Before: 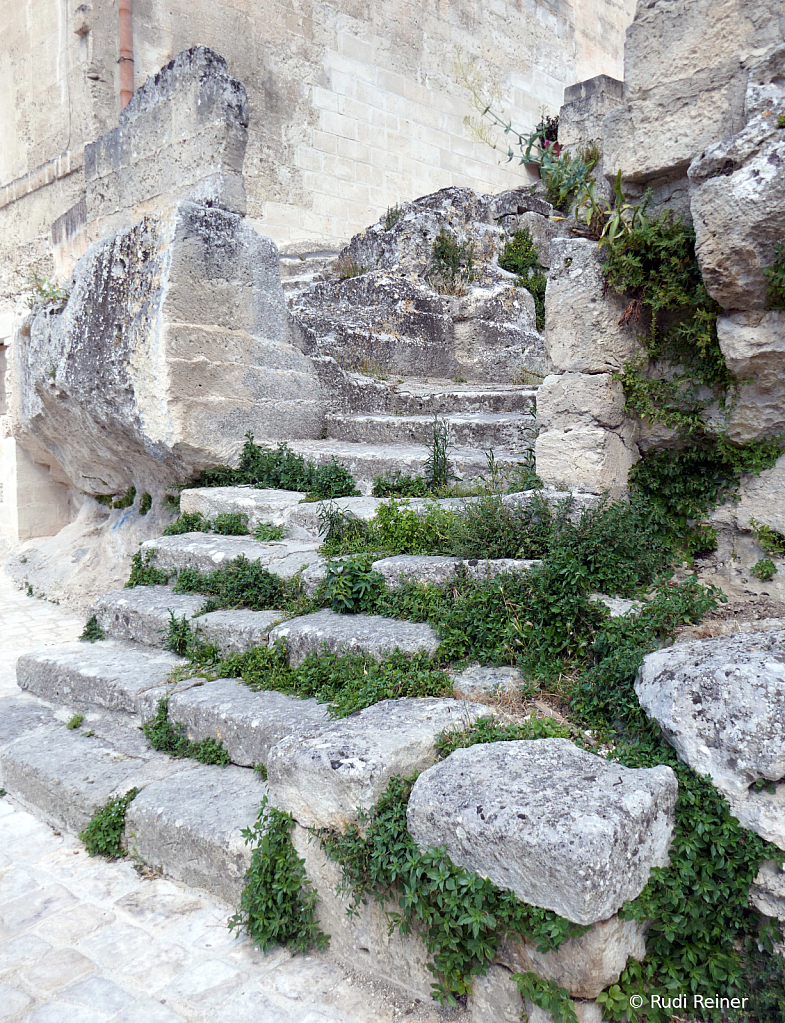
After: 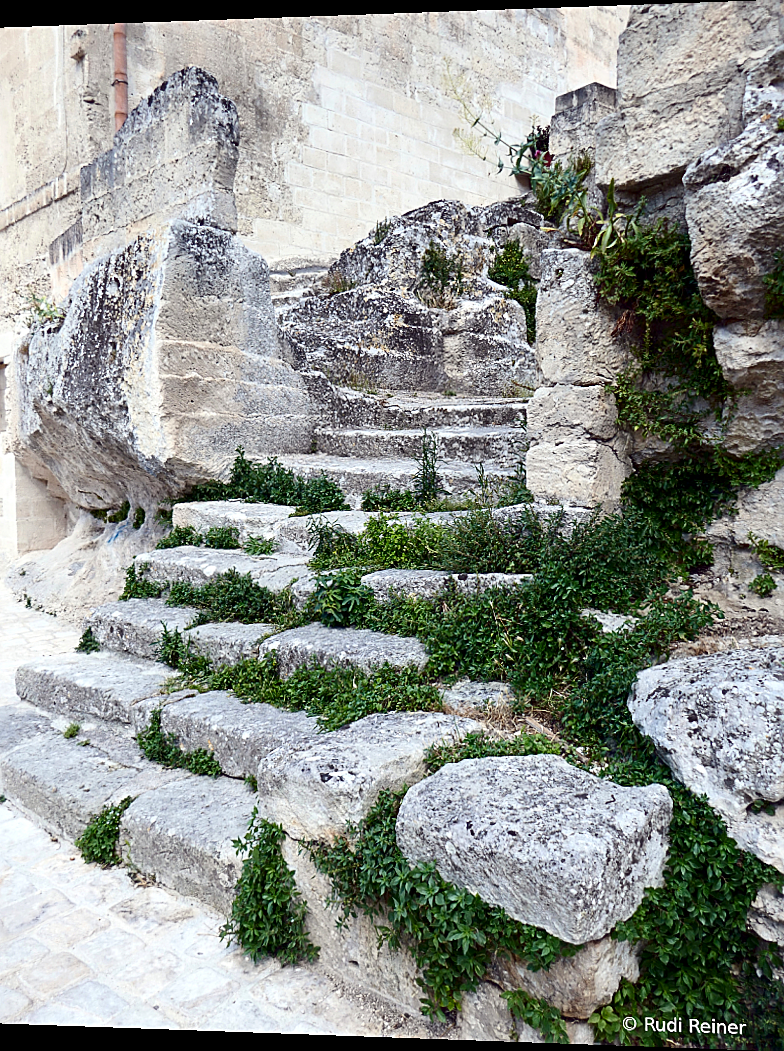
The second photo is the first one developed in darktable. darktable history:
sharpen: on, module defaults
rotate and perspective: lens shift (horizontal) -0.055, automatic cropping off
contrast brightness saturation: contrast 0.2, brightness -0.11, saturation 0.1
